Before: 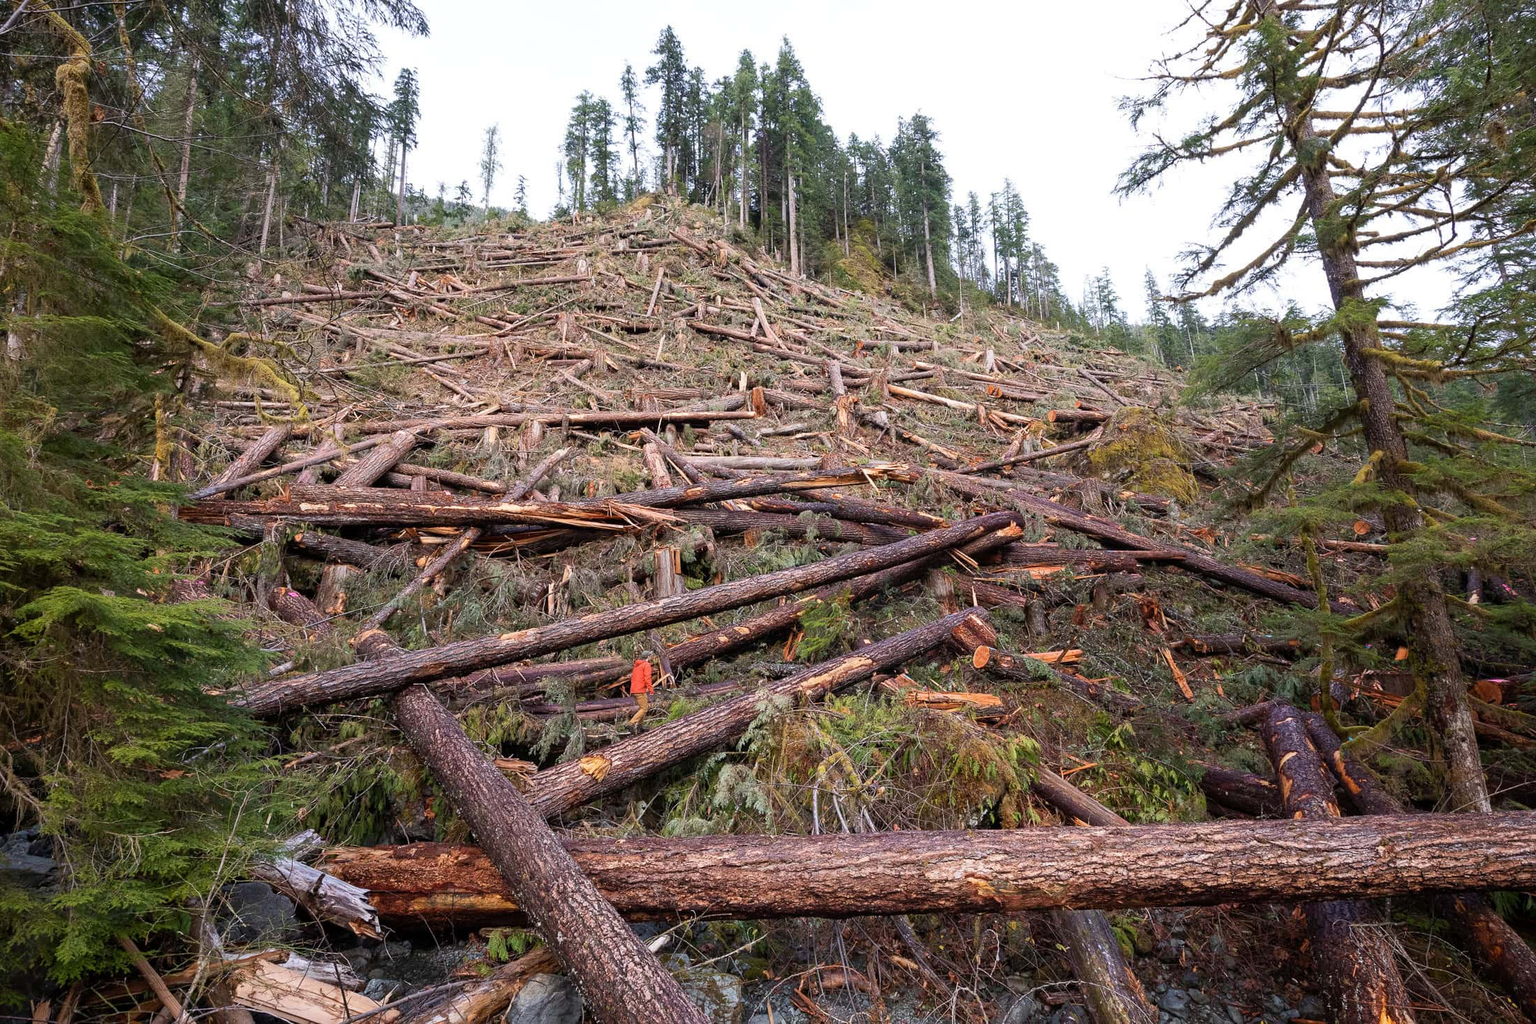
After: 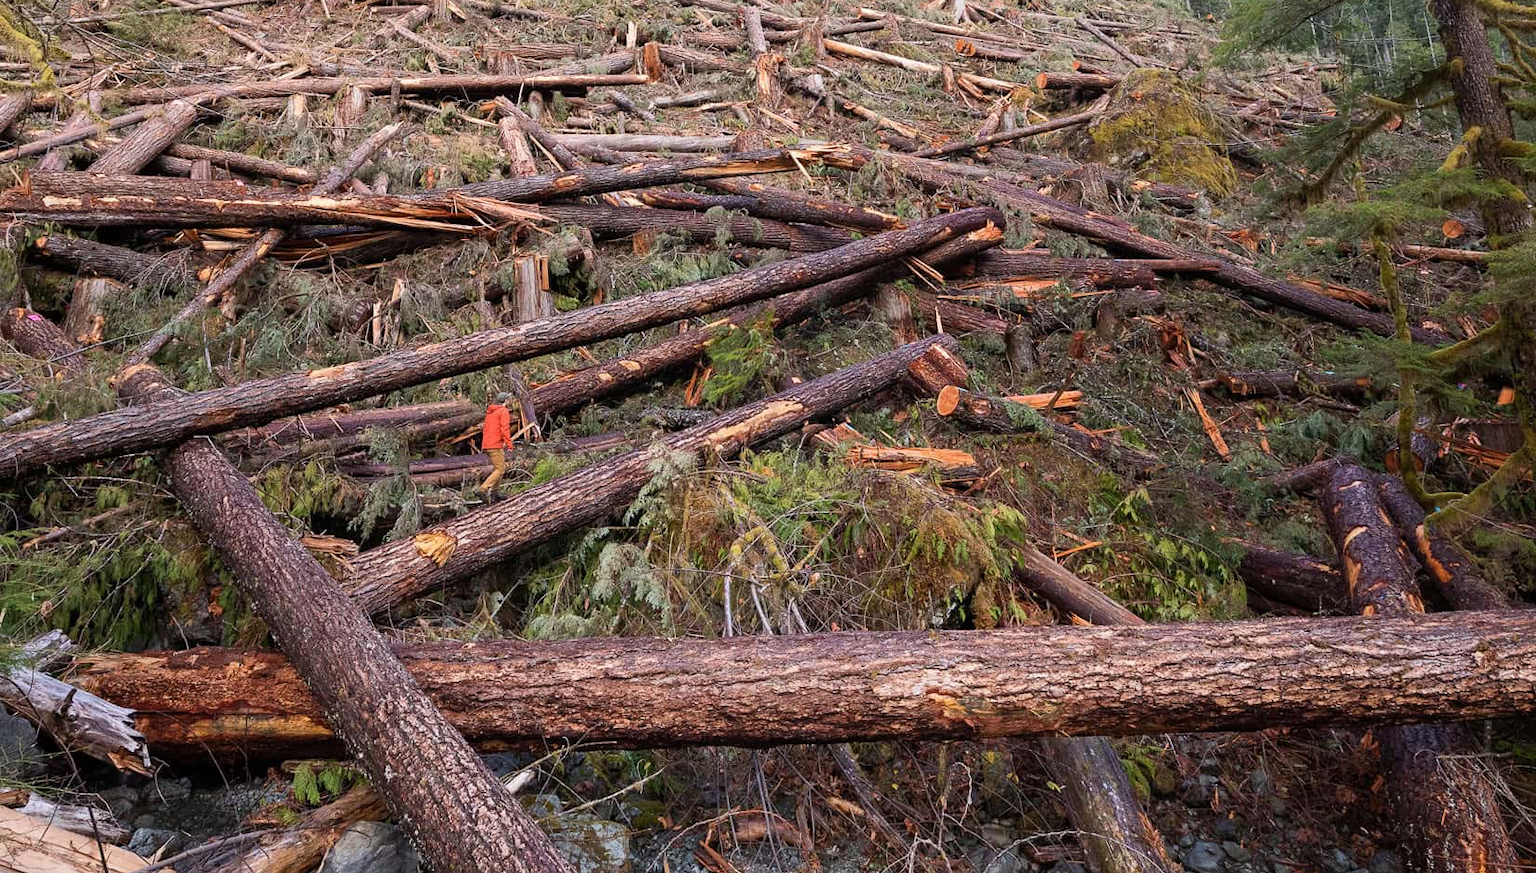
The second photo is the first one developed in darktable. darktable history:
crop and rotate: left 17.419%, top 34.697%, right 7.222%, bottom 1.037%
